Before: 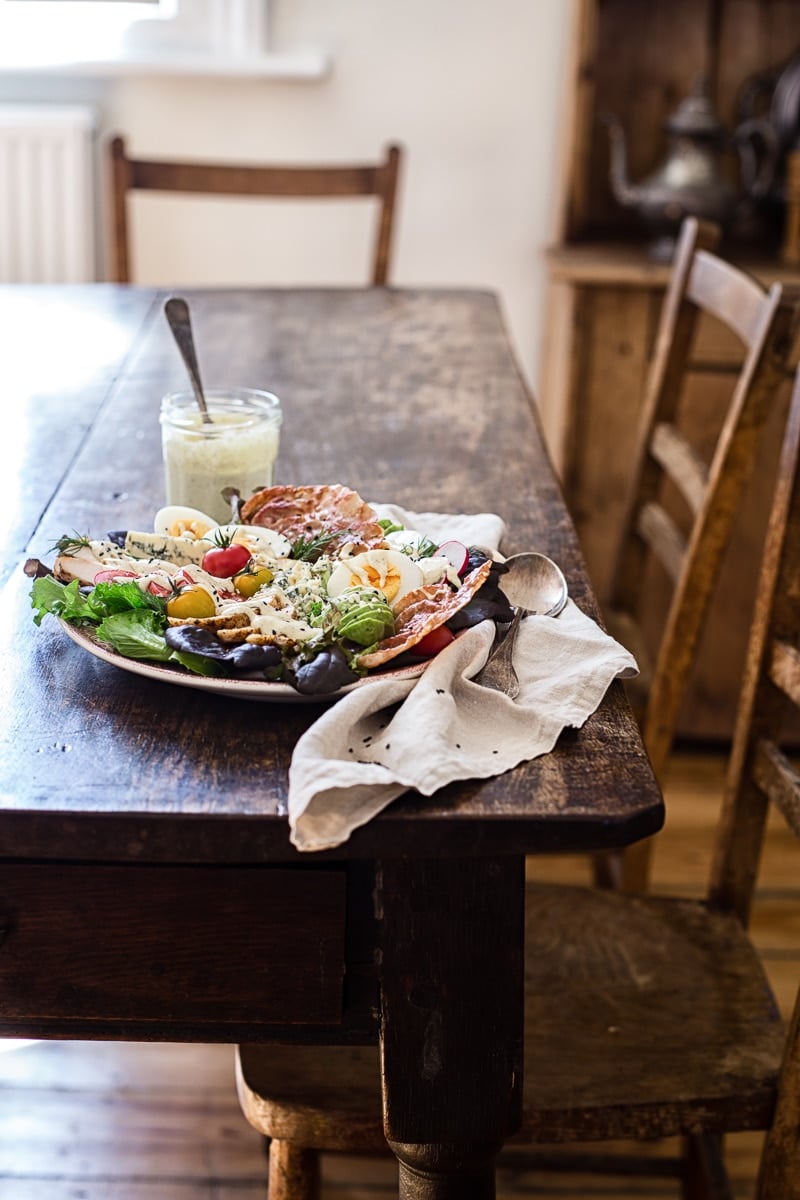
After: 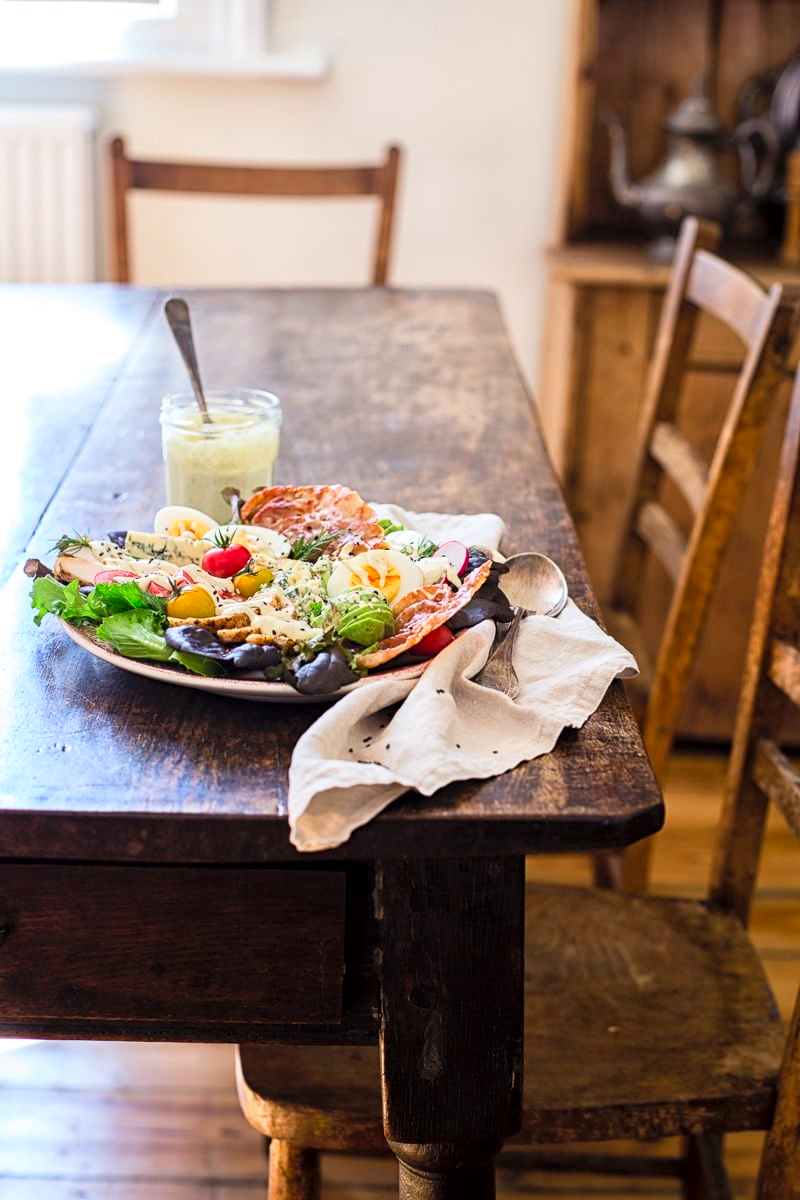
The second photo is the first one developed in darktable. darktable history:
contrast brightness saturation: contrast 0.066, brightness 0.179, saturation 0.411
exposure: black level correction 0.002, compensate exposure bias true, compensate highlight preservation false
